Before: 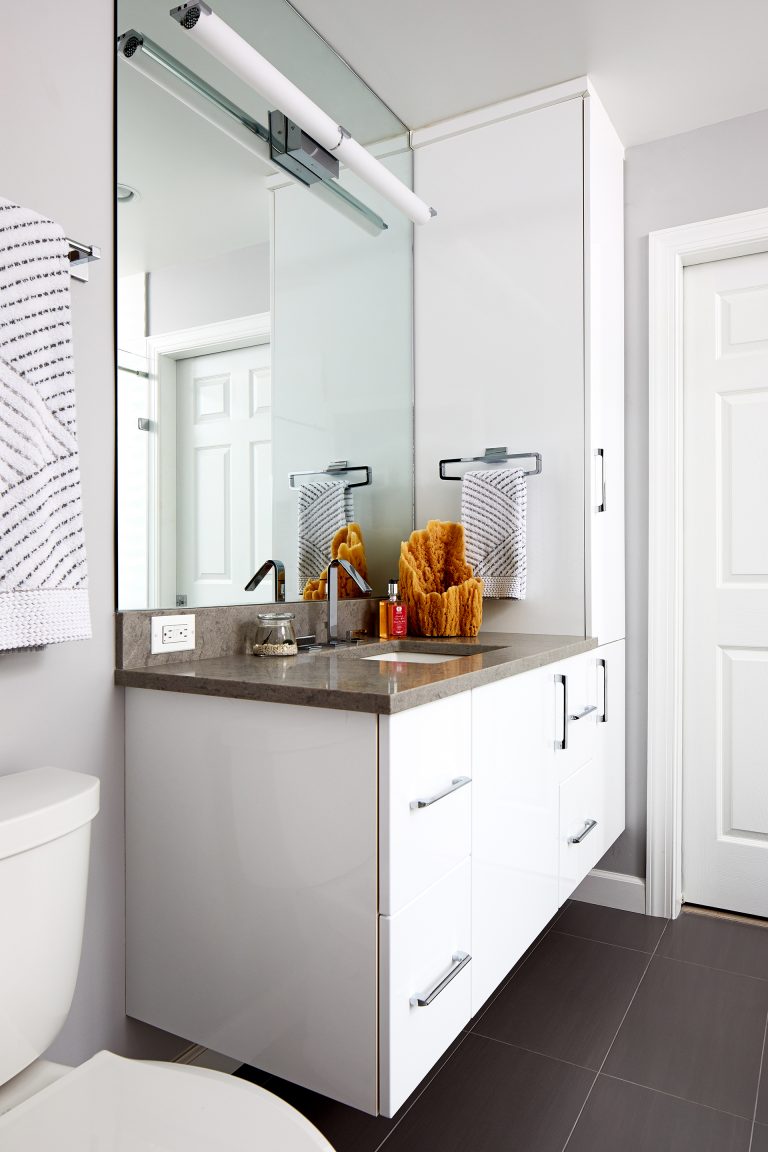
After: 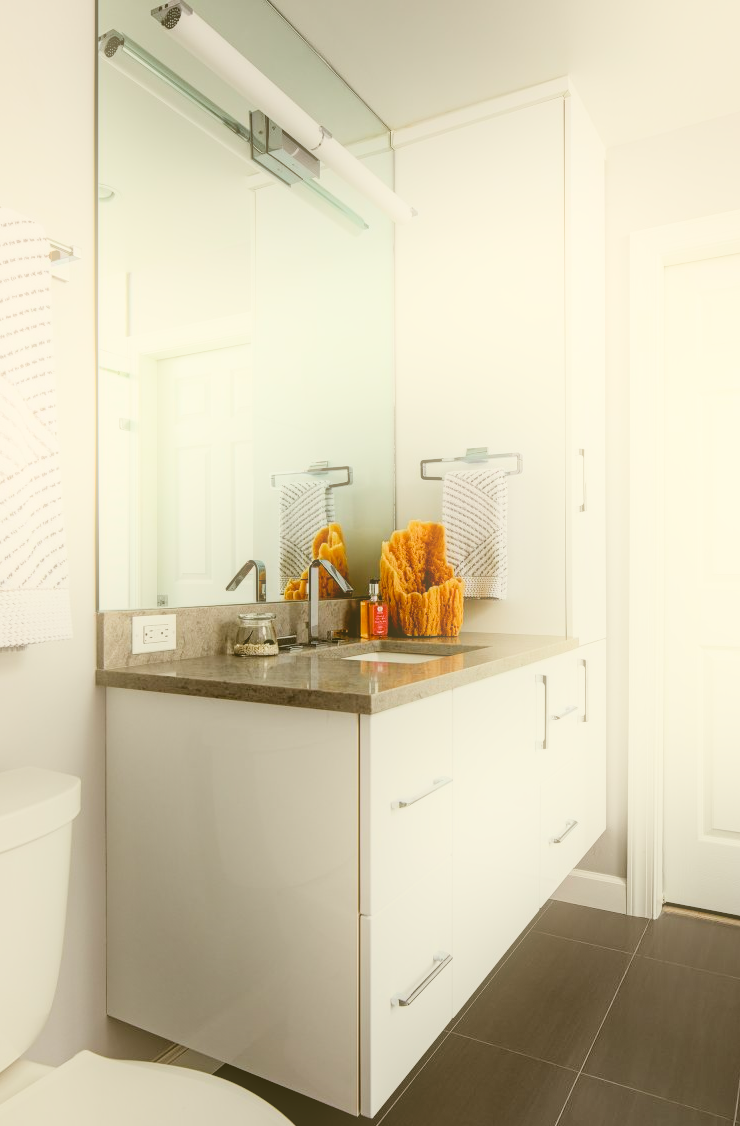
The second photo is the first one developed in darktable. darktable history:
filmic rgb: black relative exposure -7.65 EV, white relative exposure 4.56 EV, hardness 3.61, contrast 1.05
local contrast: on, module defaults
crop and rotate: left 2.536%, right 1.107%, bottom 2.246%
bloom: on, module defaults
color correction: highlights a* -1.43, highlights b* 10.12, shadows a* 0.395, shadows b* 19.35
